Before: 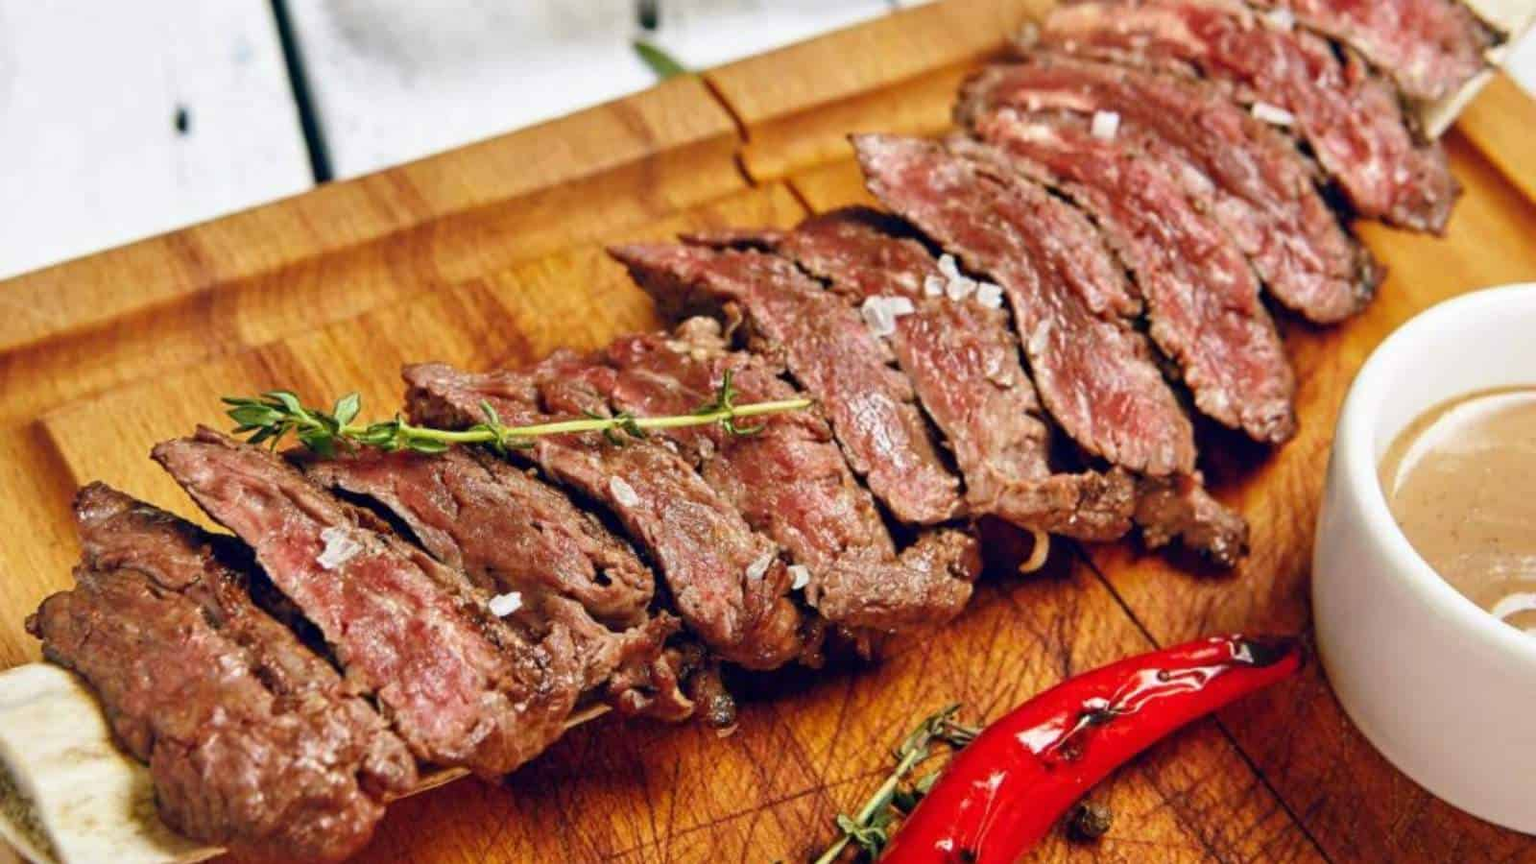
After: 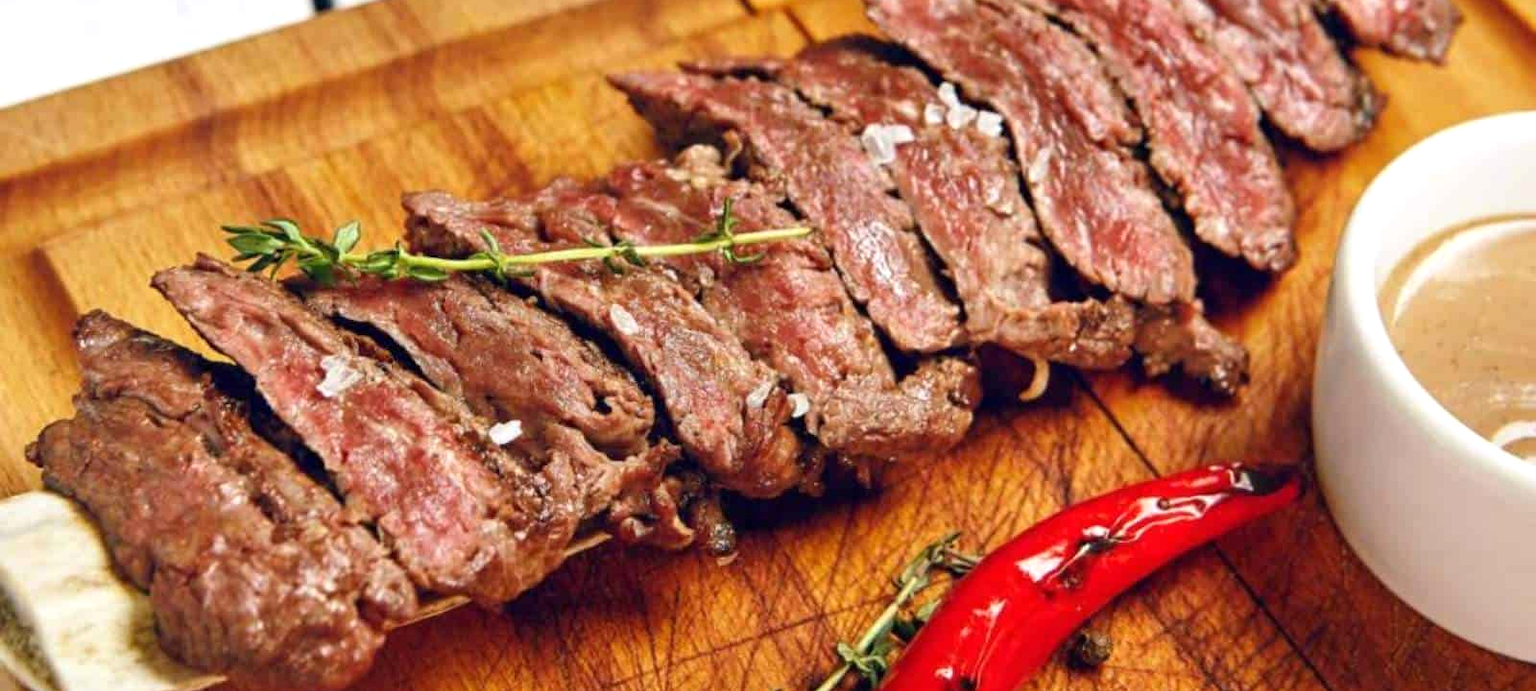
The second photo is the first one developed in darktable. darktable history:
exposure: exposure 0.2 EV, compensate highlight preservation false
crop and rotate: top 19.998%
